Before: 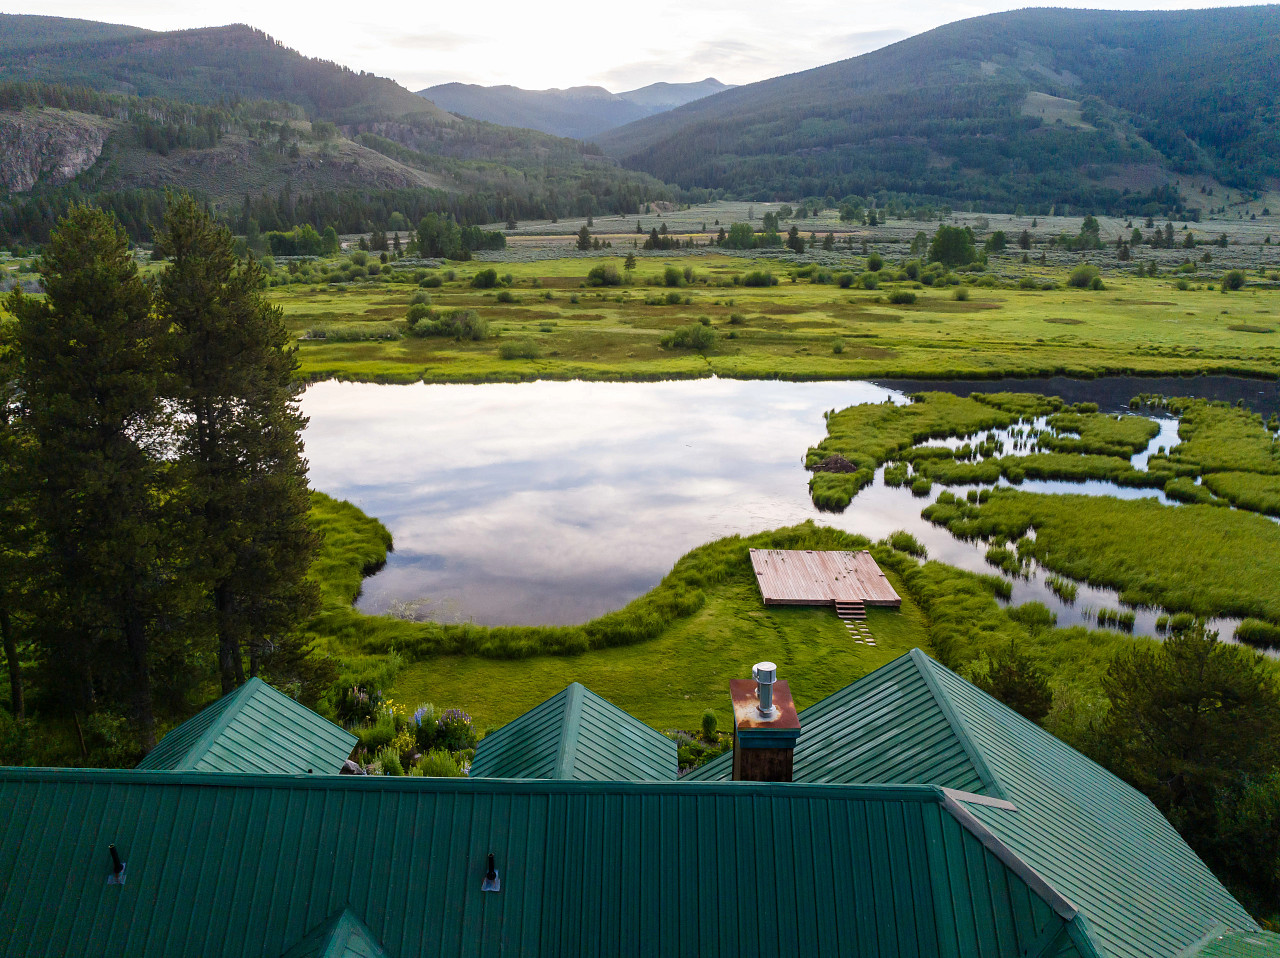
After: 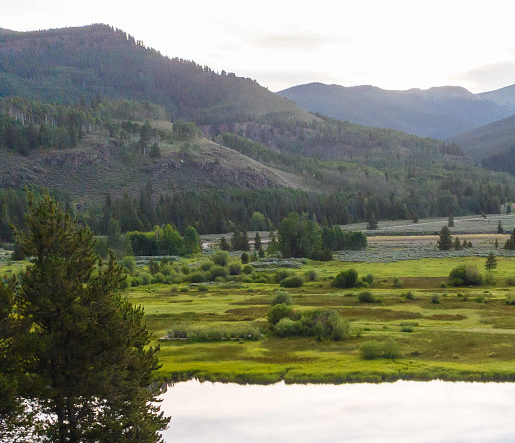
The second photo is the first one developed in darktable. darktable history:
crop and rotate: left 10.888%, top 0.047%, right 48.806%, bottom 53.632%
